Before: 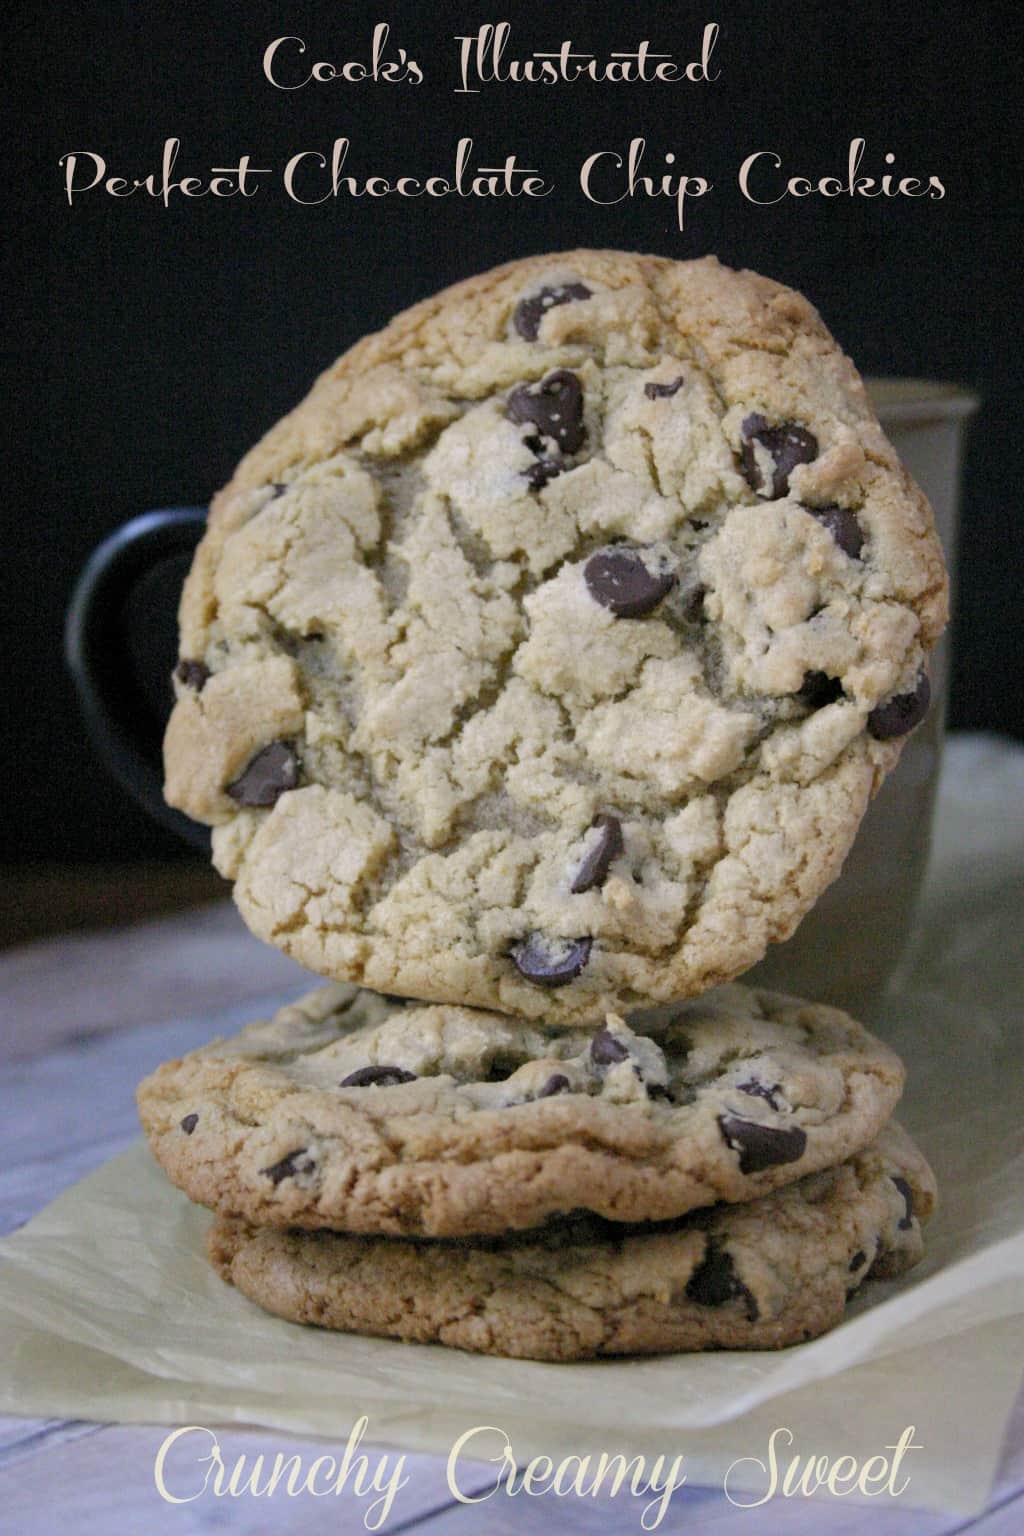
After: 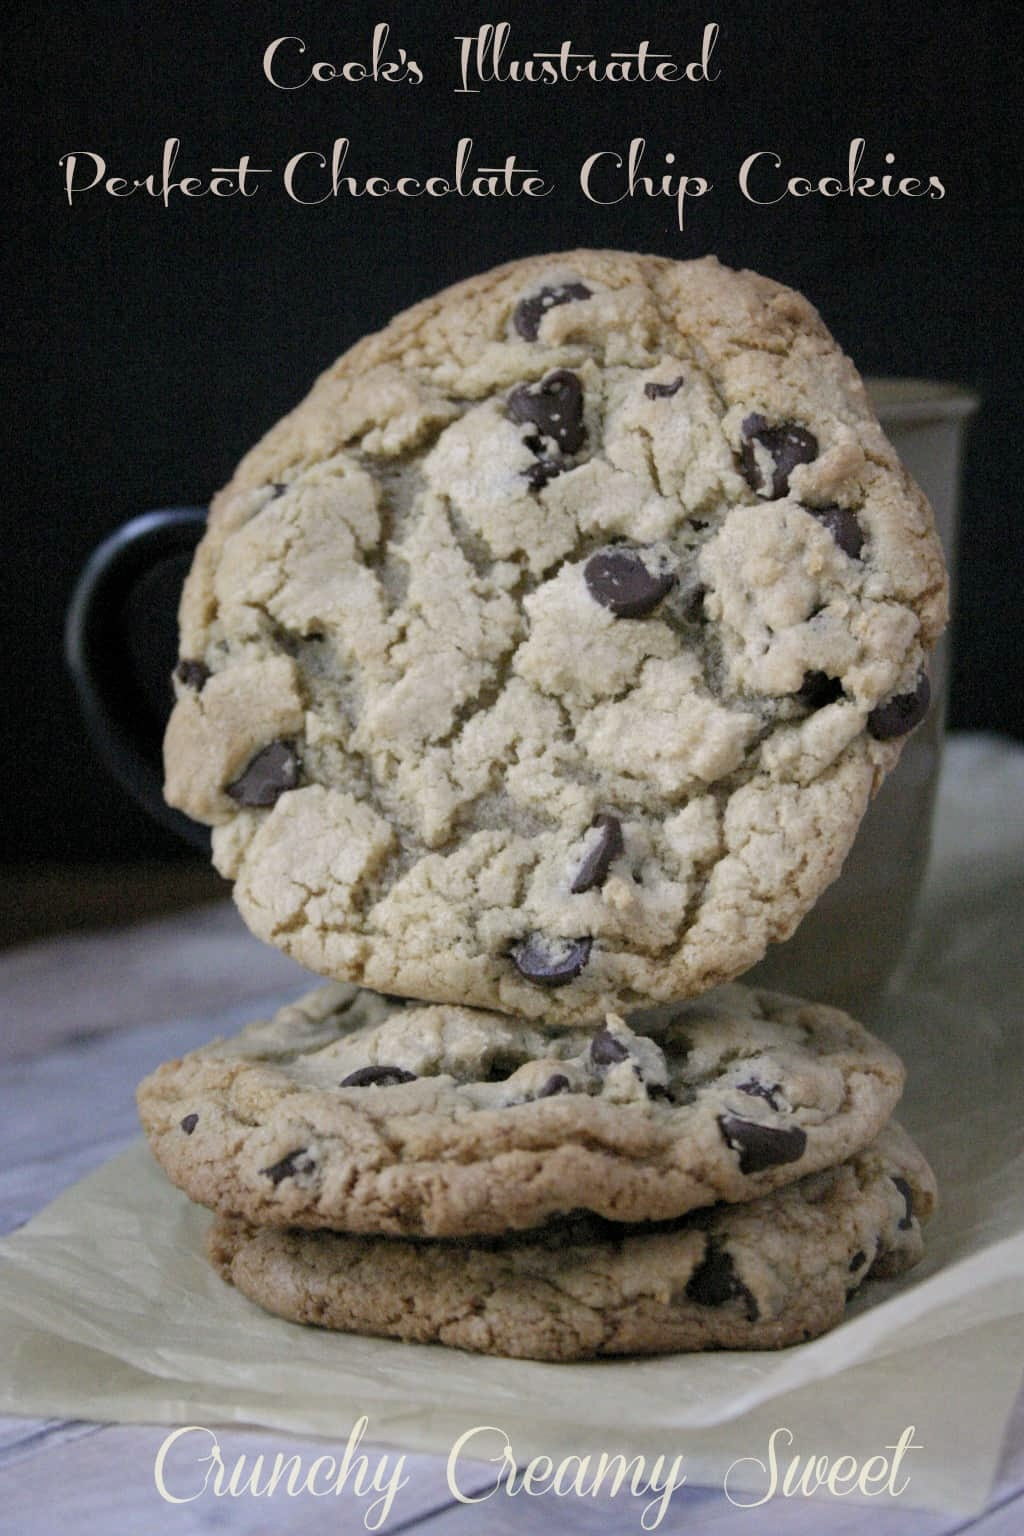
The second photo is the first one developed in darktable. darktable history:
contrast brightness saturation: contrast 0.057, brightness -0.013, saturation -0.234
